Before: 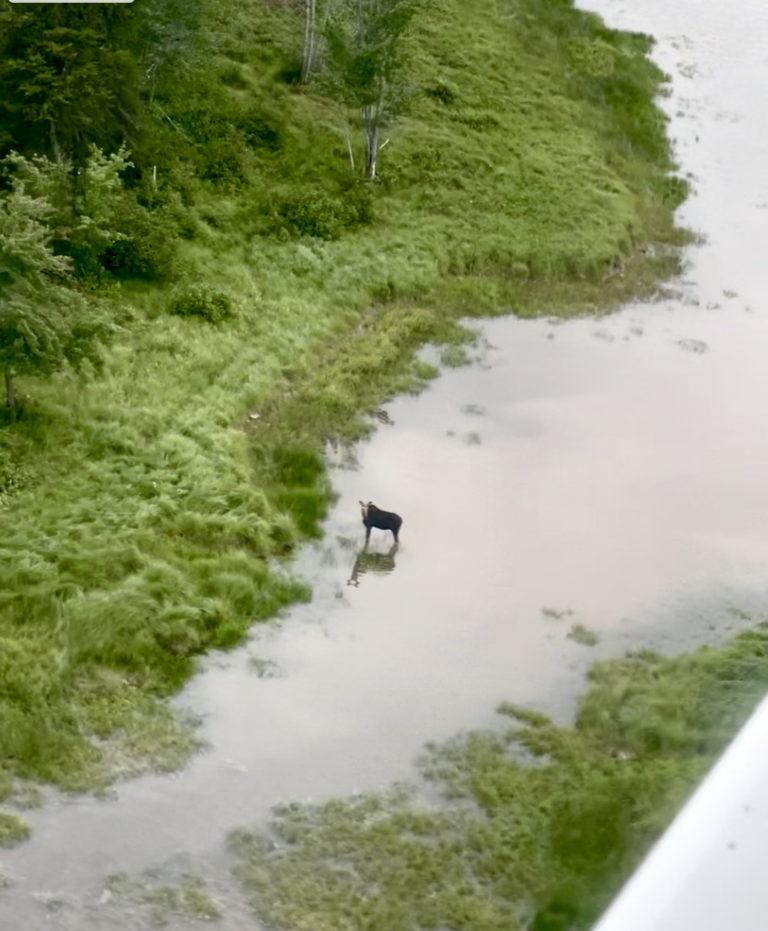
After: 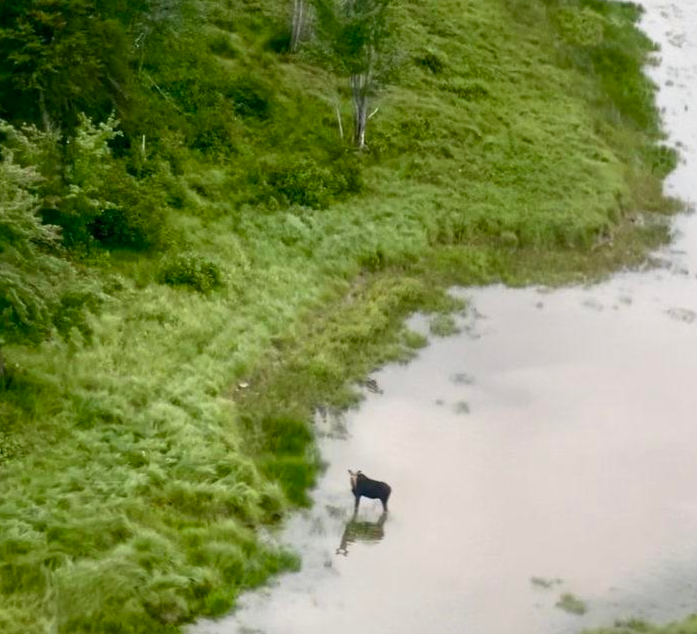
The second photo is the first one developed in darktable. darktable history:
crop: left 1.522%, top 3.406%, right 7.689%, bottom 28.49%
